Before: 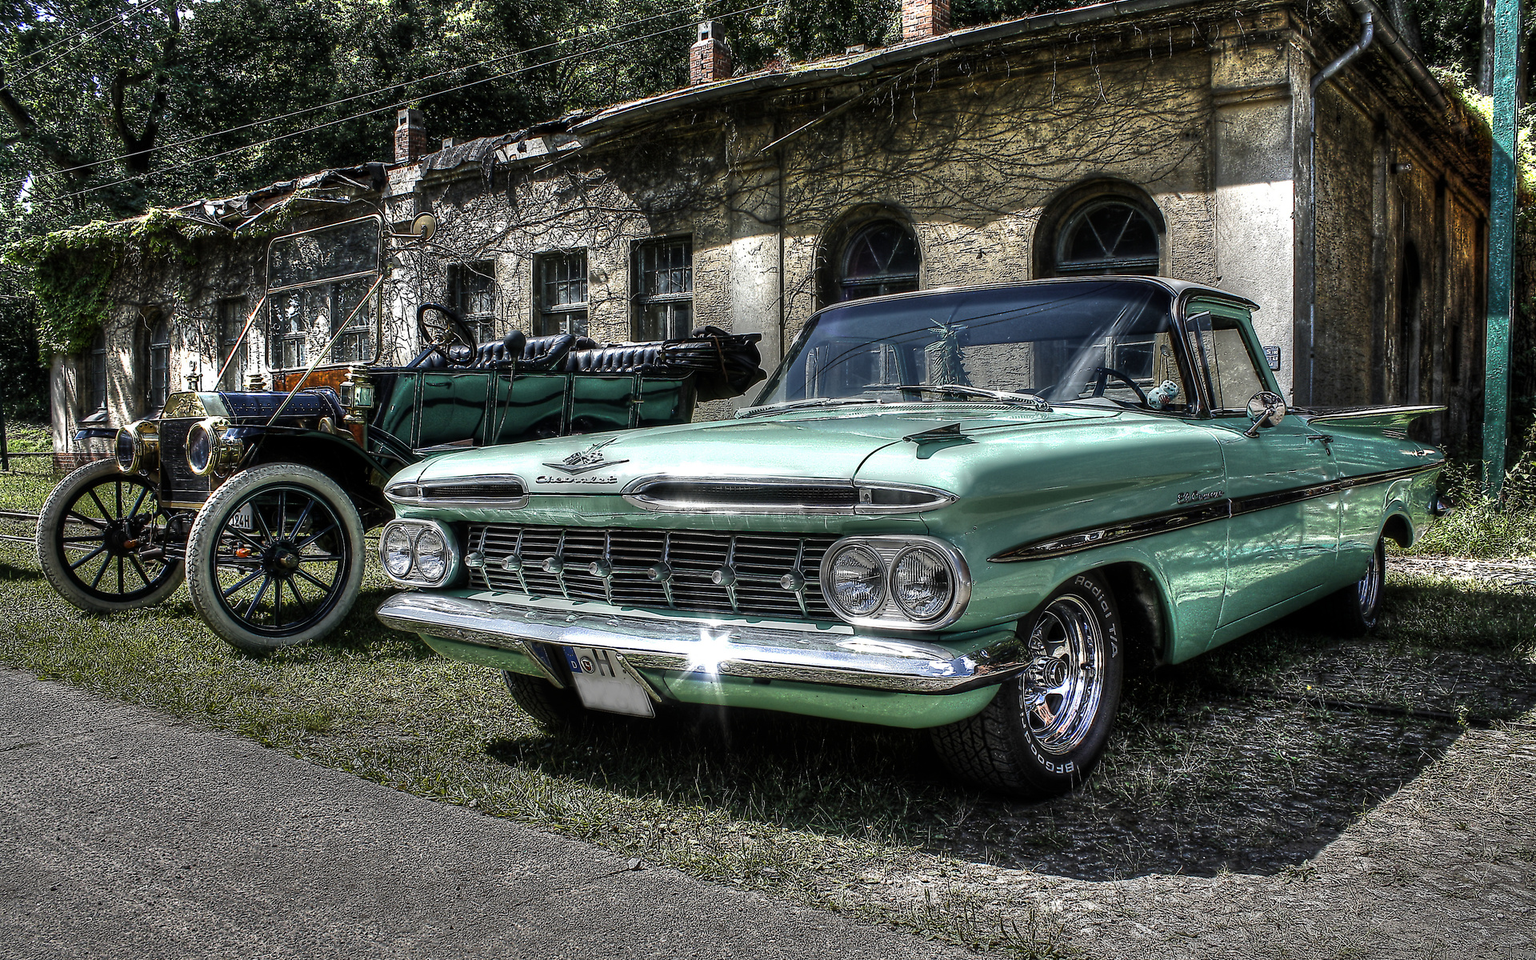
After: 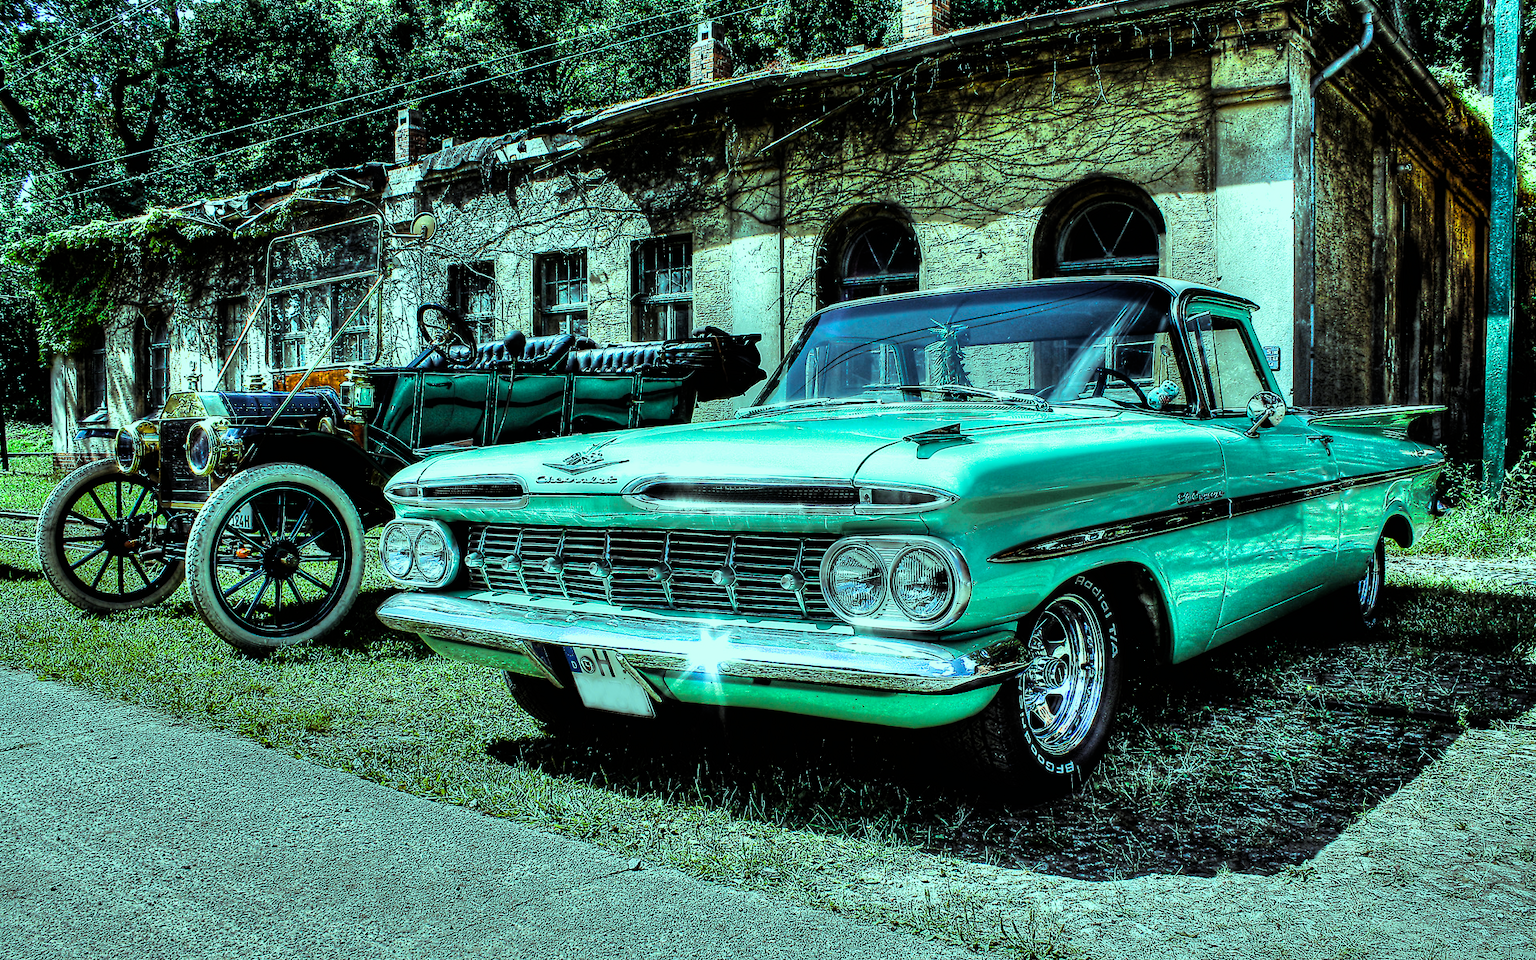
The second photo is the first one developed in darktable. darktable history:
filmic rgb: black relative exposure -4.97 EV, white relative exposure 3.96 EV, hardness 2.9, contrast 1.385
exposure: black level correction 0, exposure 1.001 EV, compensate exposure bias true, compensate highlight preservation false
color balance rgb: highlights gain › chroma 7.535%, highlights gain › hue 184.36°, linear chroma grading › global chroma 9.878%, perceptual saturation grading › global saturation 25.212%
